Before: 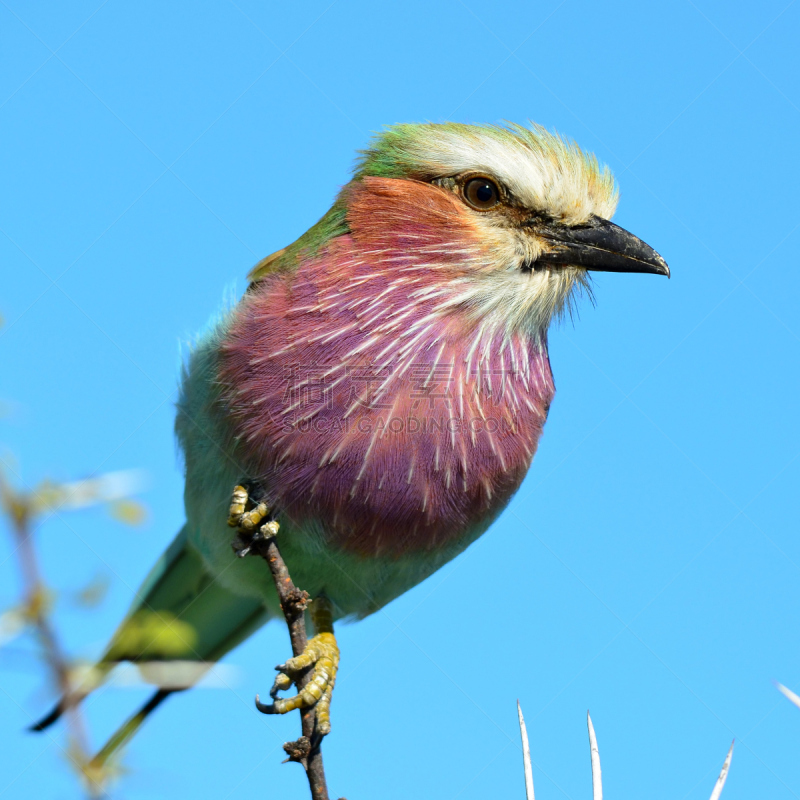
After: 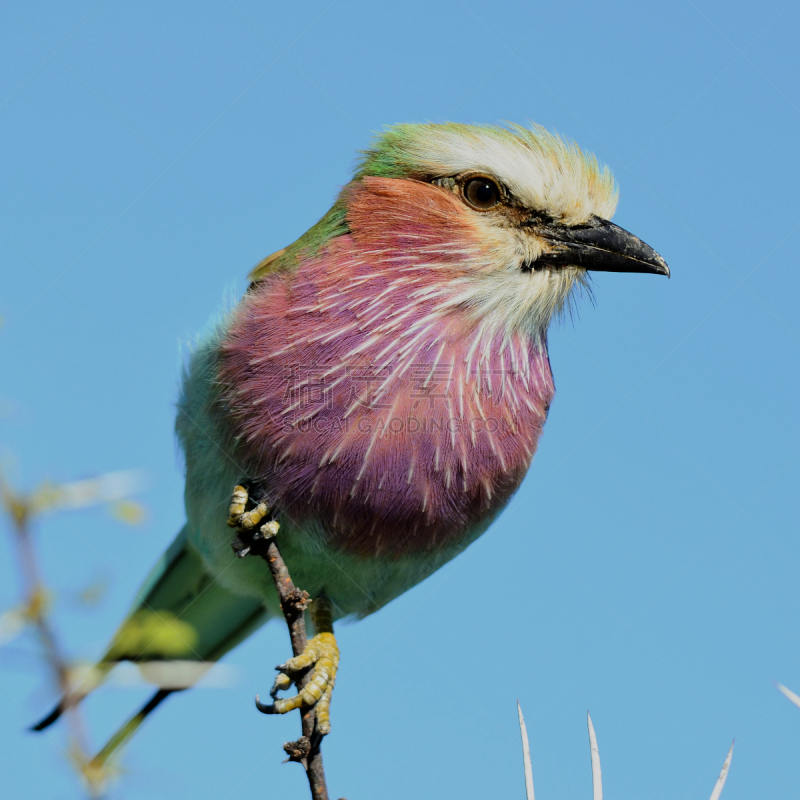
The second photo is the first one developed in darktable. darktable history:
white balance: emerald 1
contrast brightness saturation: saturation -0.05
filmic rgb: black relative exposure -7.65 EV, white relative exposure 4.56 EV, hardness 3.61
